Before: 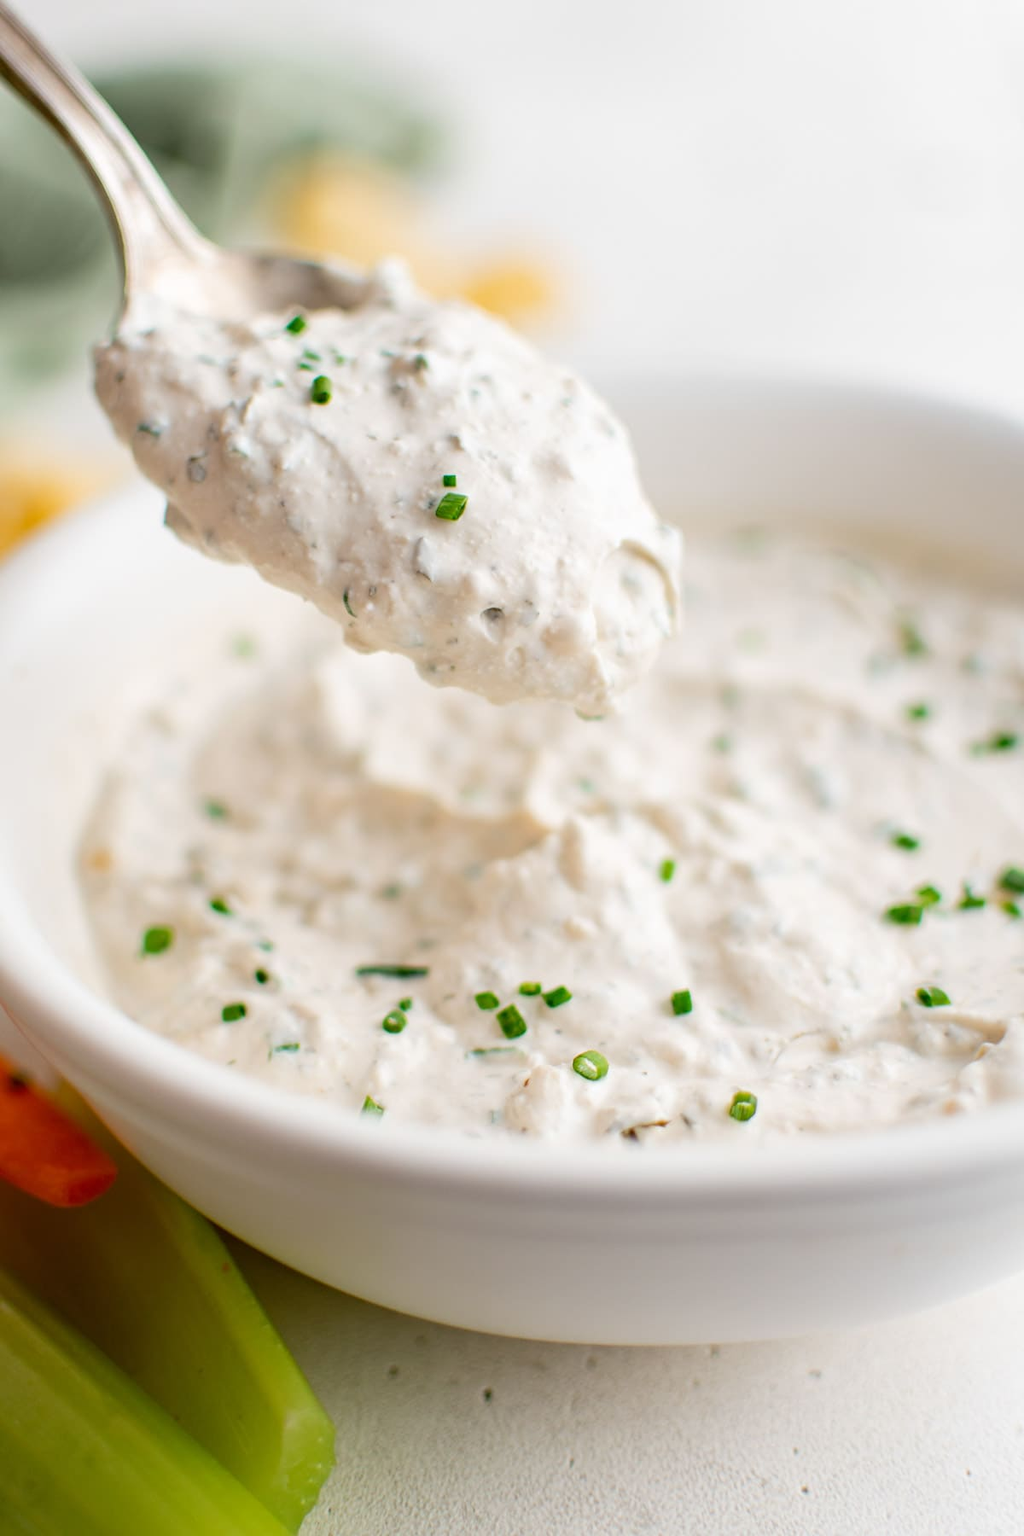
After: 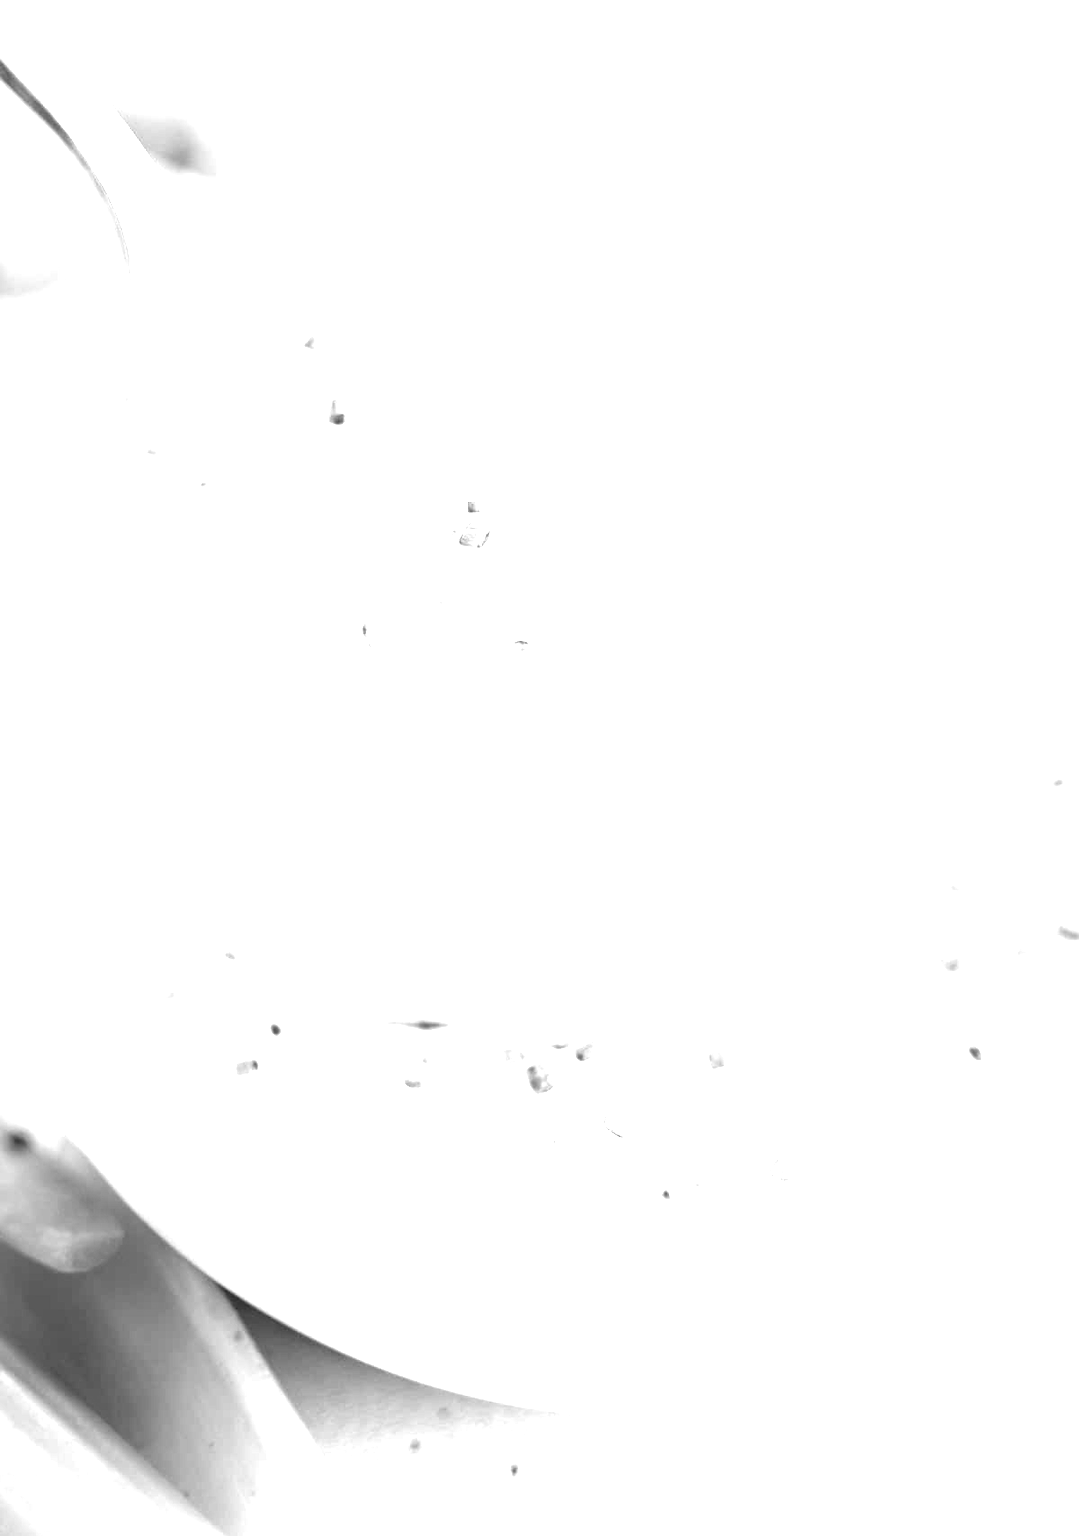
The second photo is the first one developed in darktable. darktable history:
exposure: black level correction 0.001, exposure 2.607 EV, compensate exposure bias true, compensate highlight preservation false
monochrome: a 32, b 64, size 2.3
crop and rotate: top 0%, bottom 5.097%
levels: levels [0.055, 0.477, 0.9]
white balance: red 0.924, blue 1.095
